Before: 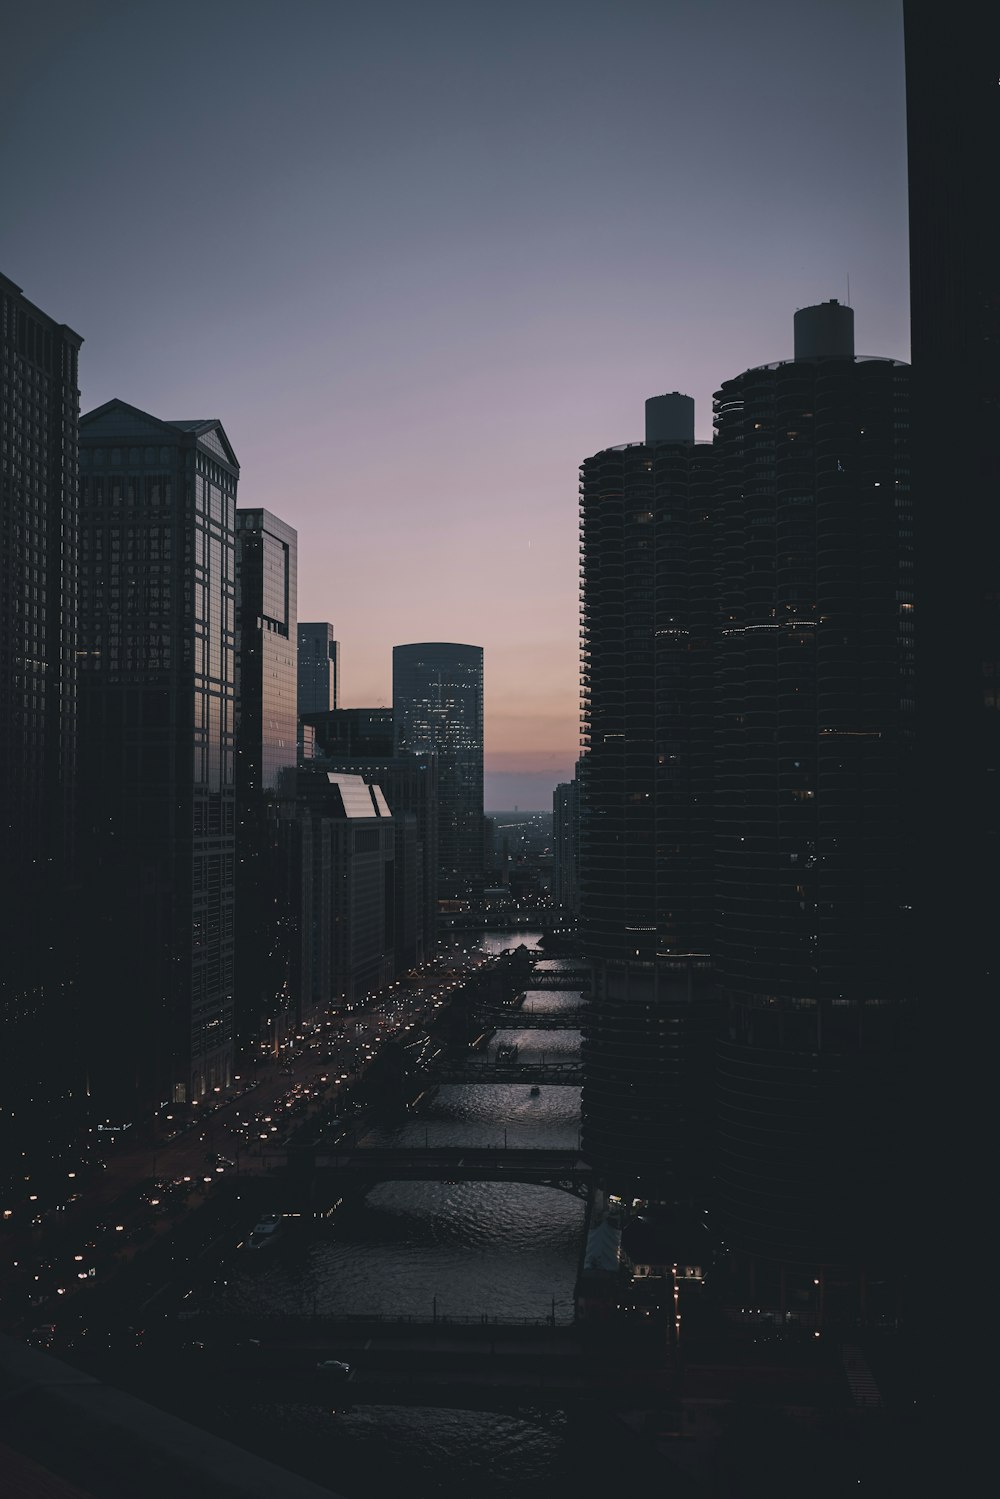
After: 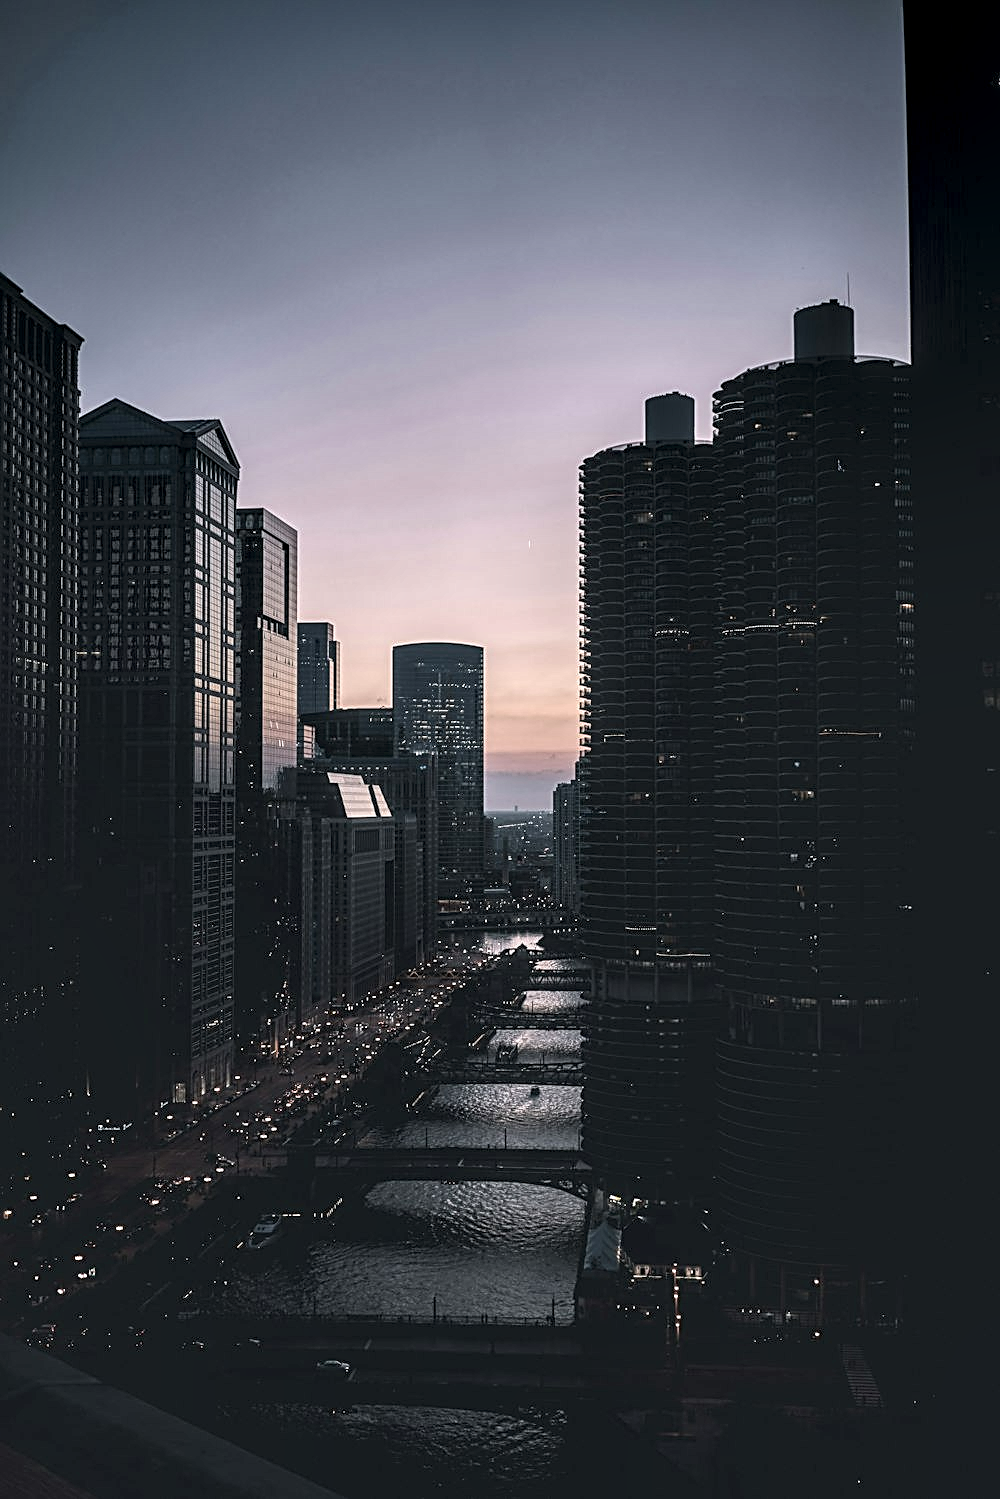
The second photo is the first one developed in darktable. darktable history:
exposure: exposure 0.207 EV, compensate highlight preservation false
local contrast: detail 203%
sharpen: radius 2.531, amount 0.628
